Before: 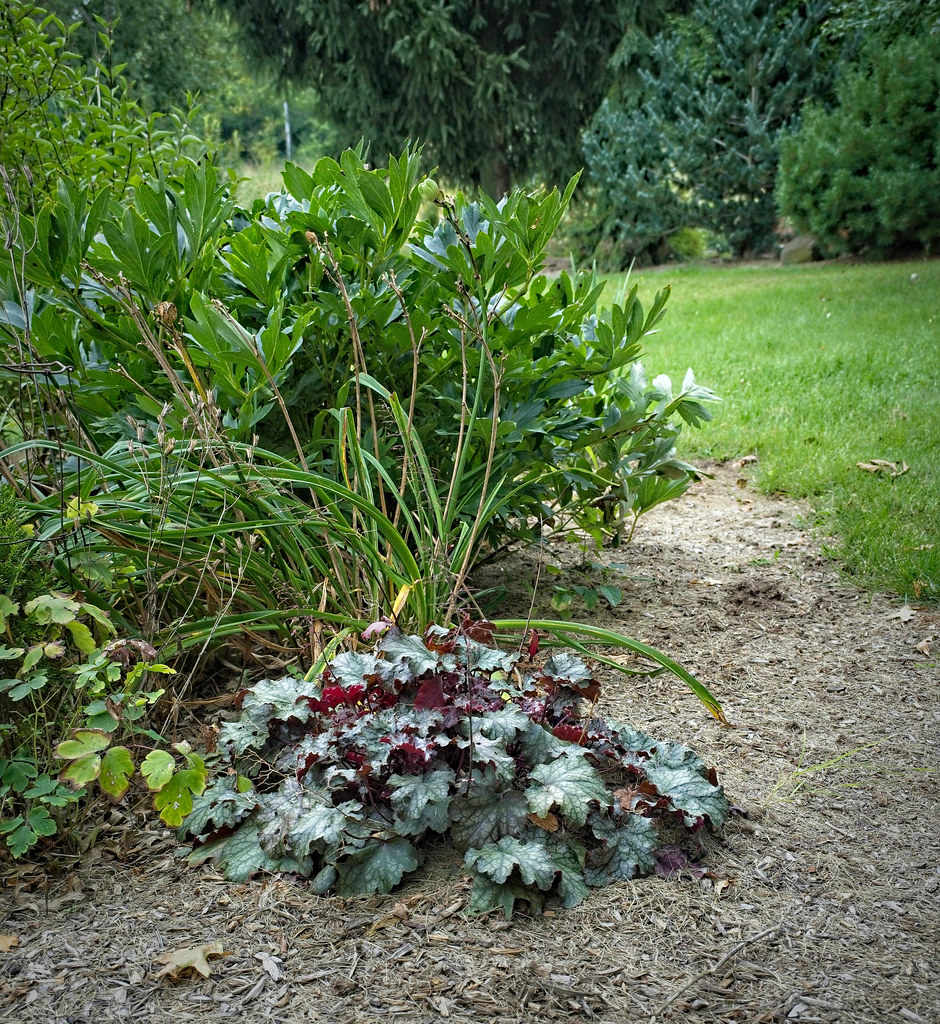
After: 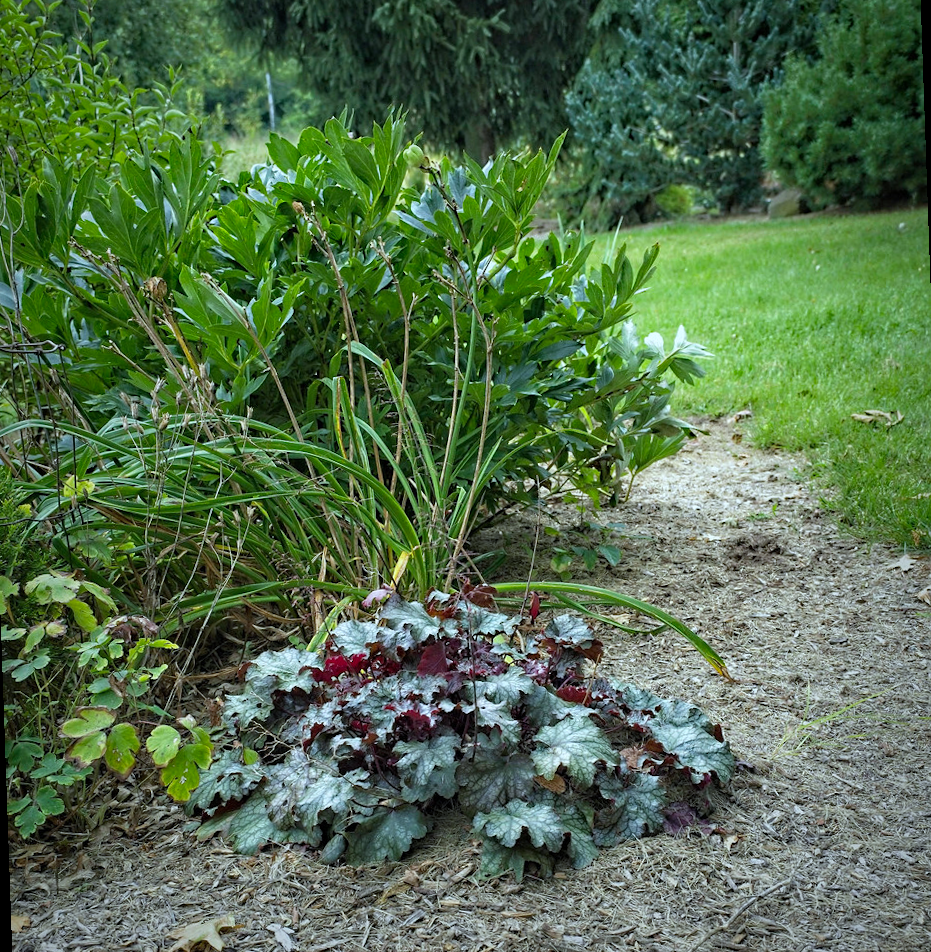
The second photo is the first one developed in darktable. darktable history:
white balance: red 0.925, blue 1.046
vibrance: on, module defaults
rotate and perspective: rotation -2°, crop left 0.022, crop right 0.978, crop top 0.049, crop bottom 0.951
